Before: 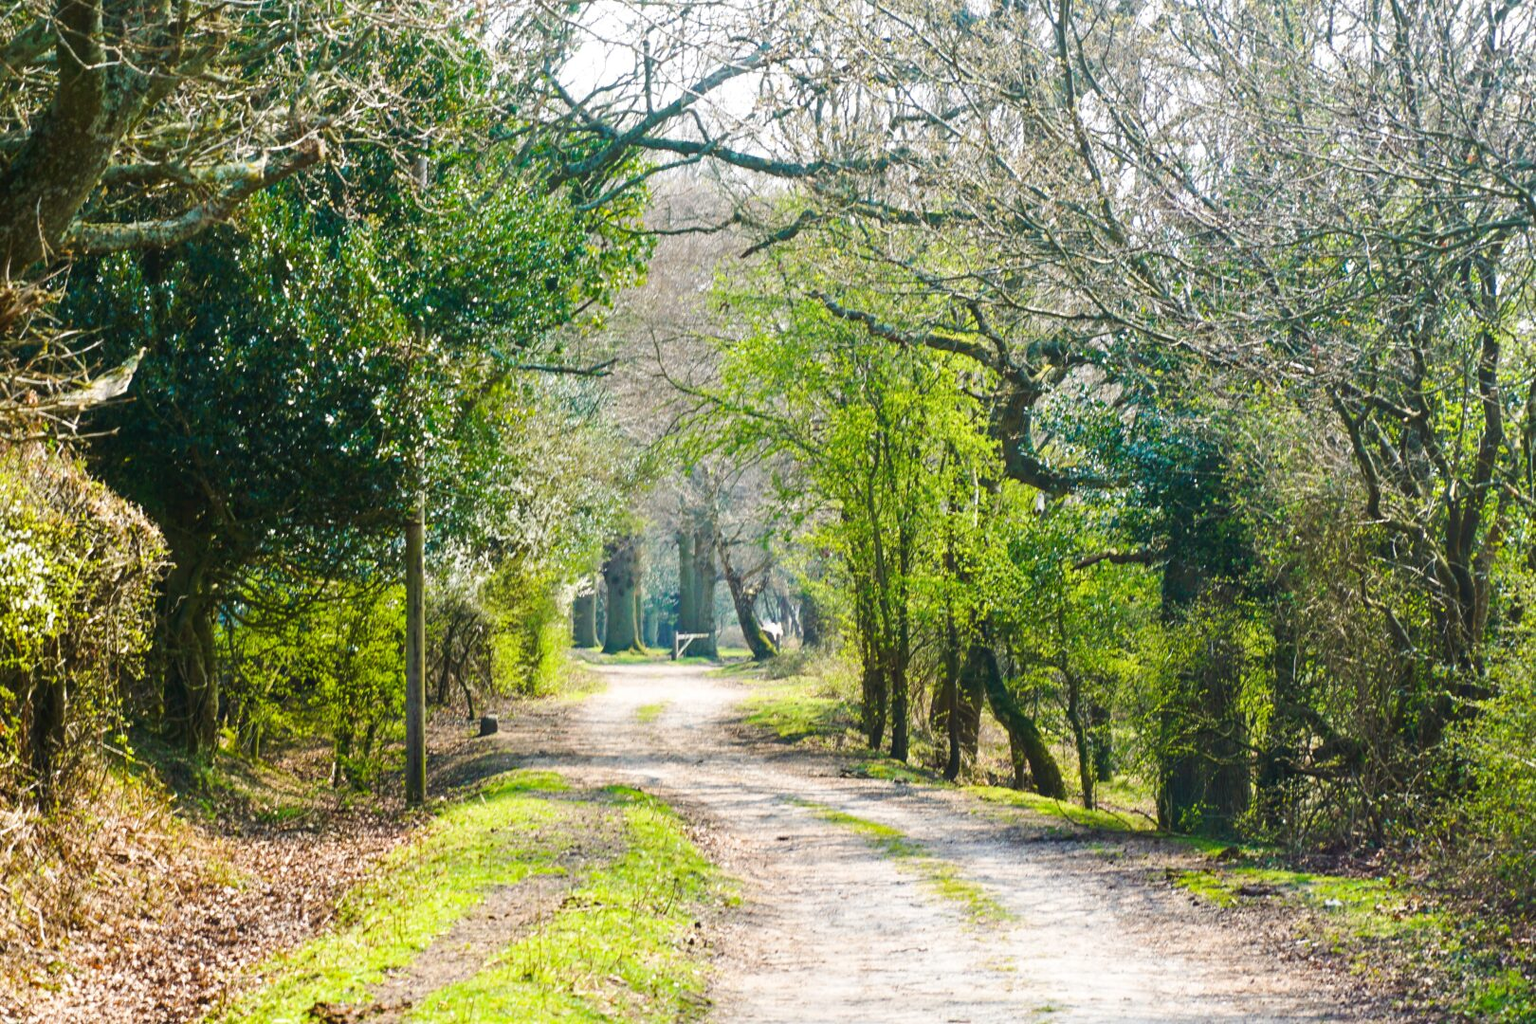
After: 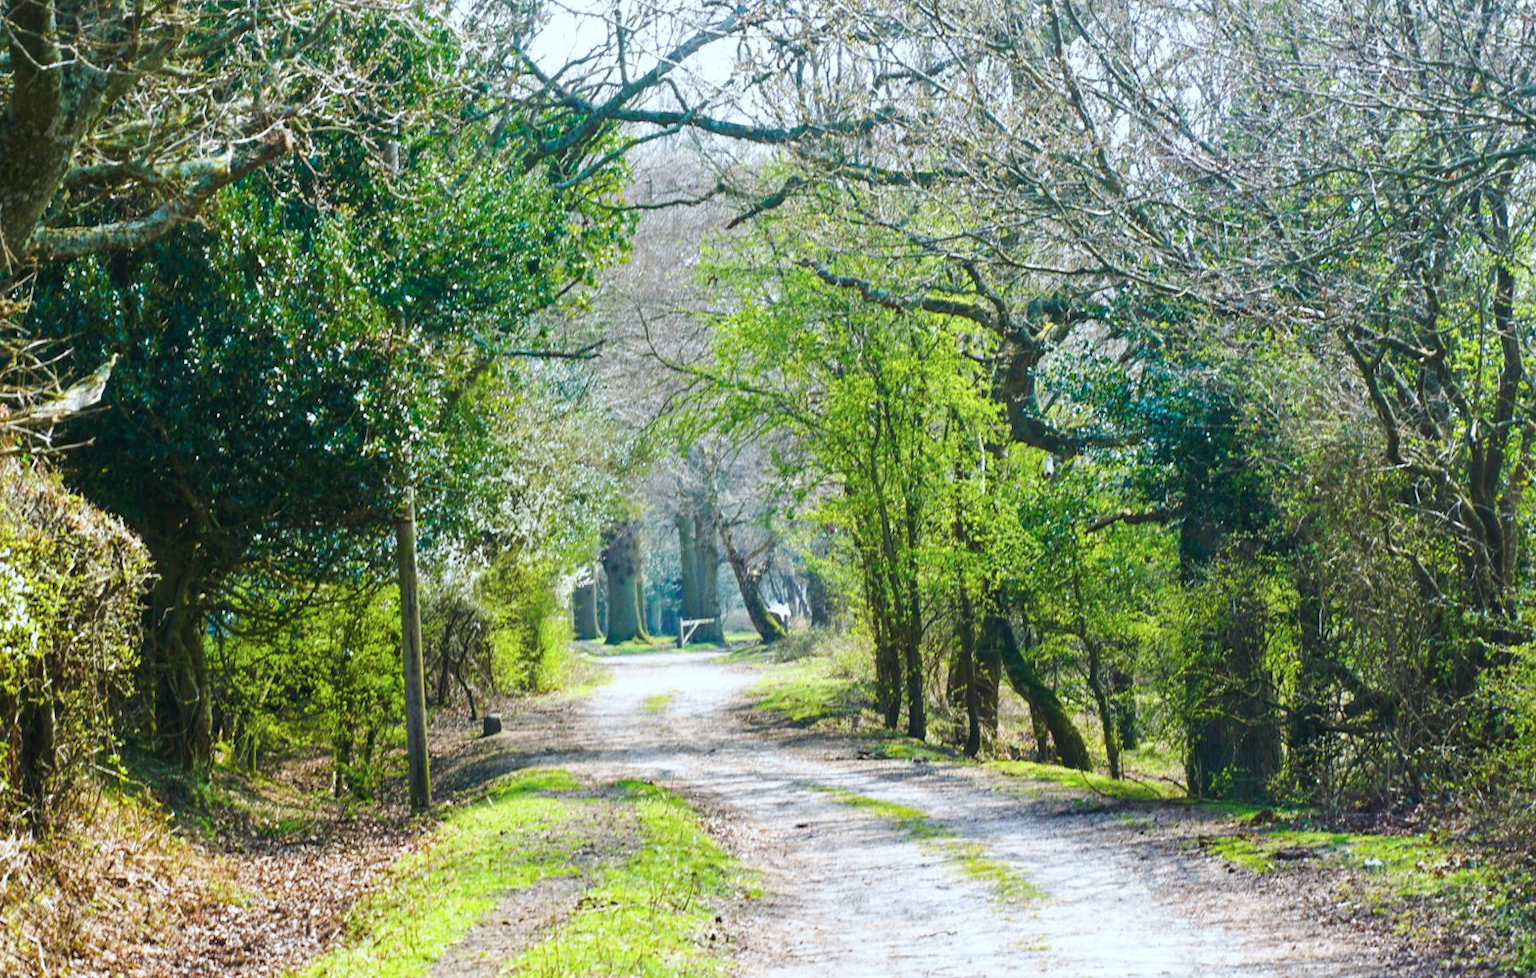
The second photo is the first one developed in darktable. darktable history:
rotate and perspective: rotation -3°, crop left 0.031, crop right 0.968, crop top 0.07, crop bottom 0.93
color calibration: illuminant custom, x 0.368, y 0.373, temperature 4330.32 K
